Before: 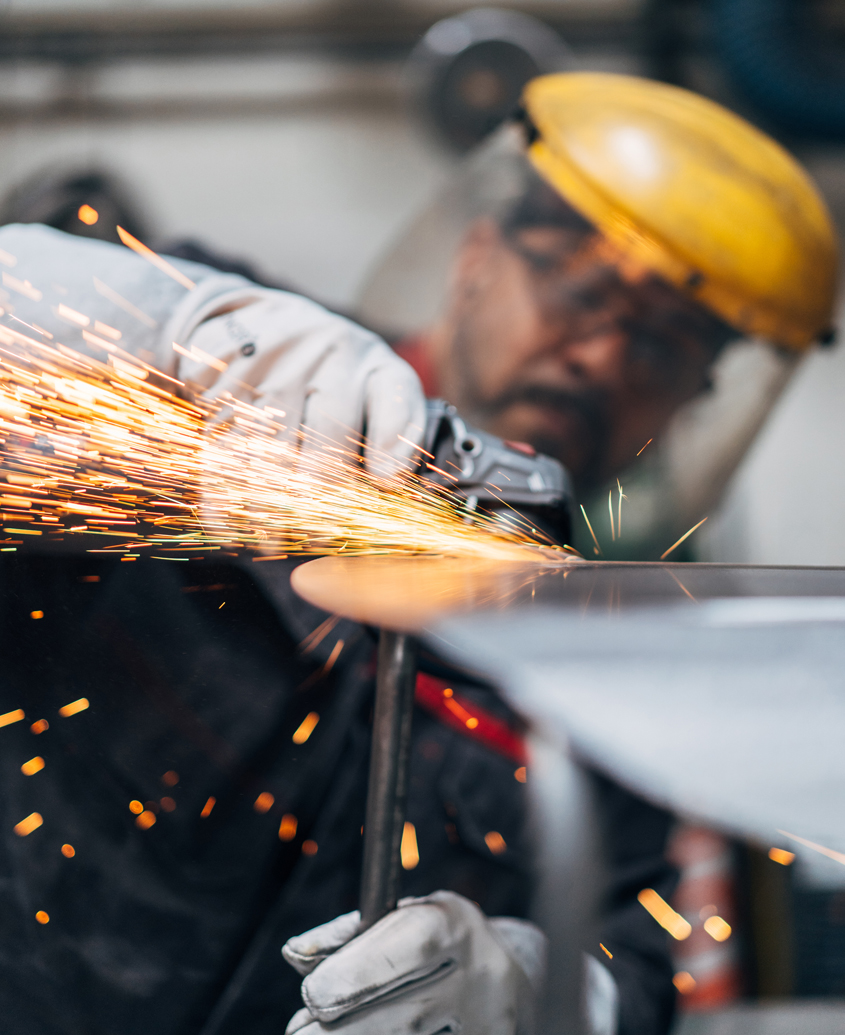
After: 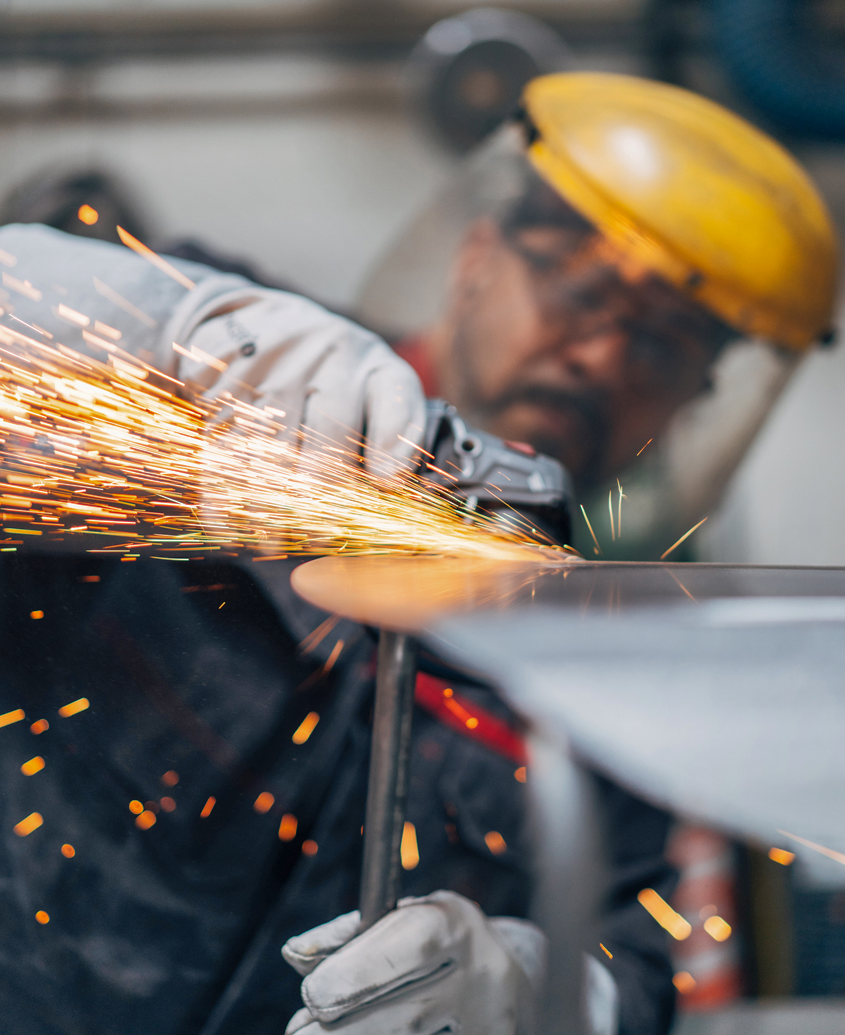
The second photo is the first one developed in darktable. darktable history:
shadows and highlights: on, module defaults
exposure: exposure -0.011 EV, compensate exposure bias true, compensate highlight preservation false
